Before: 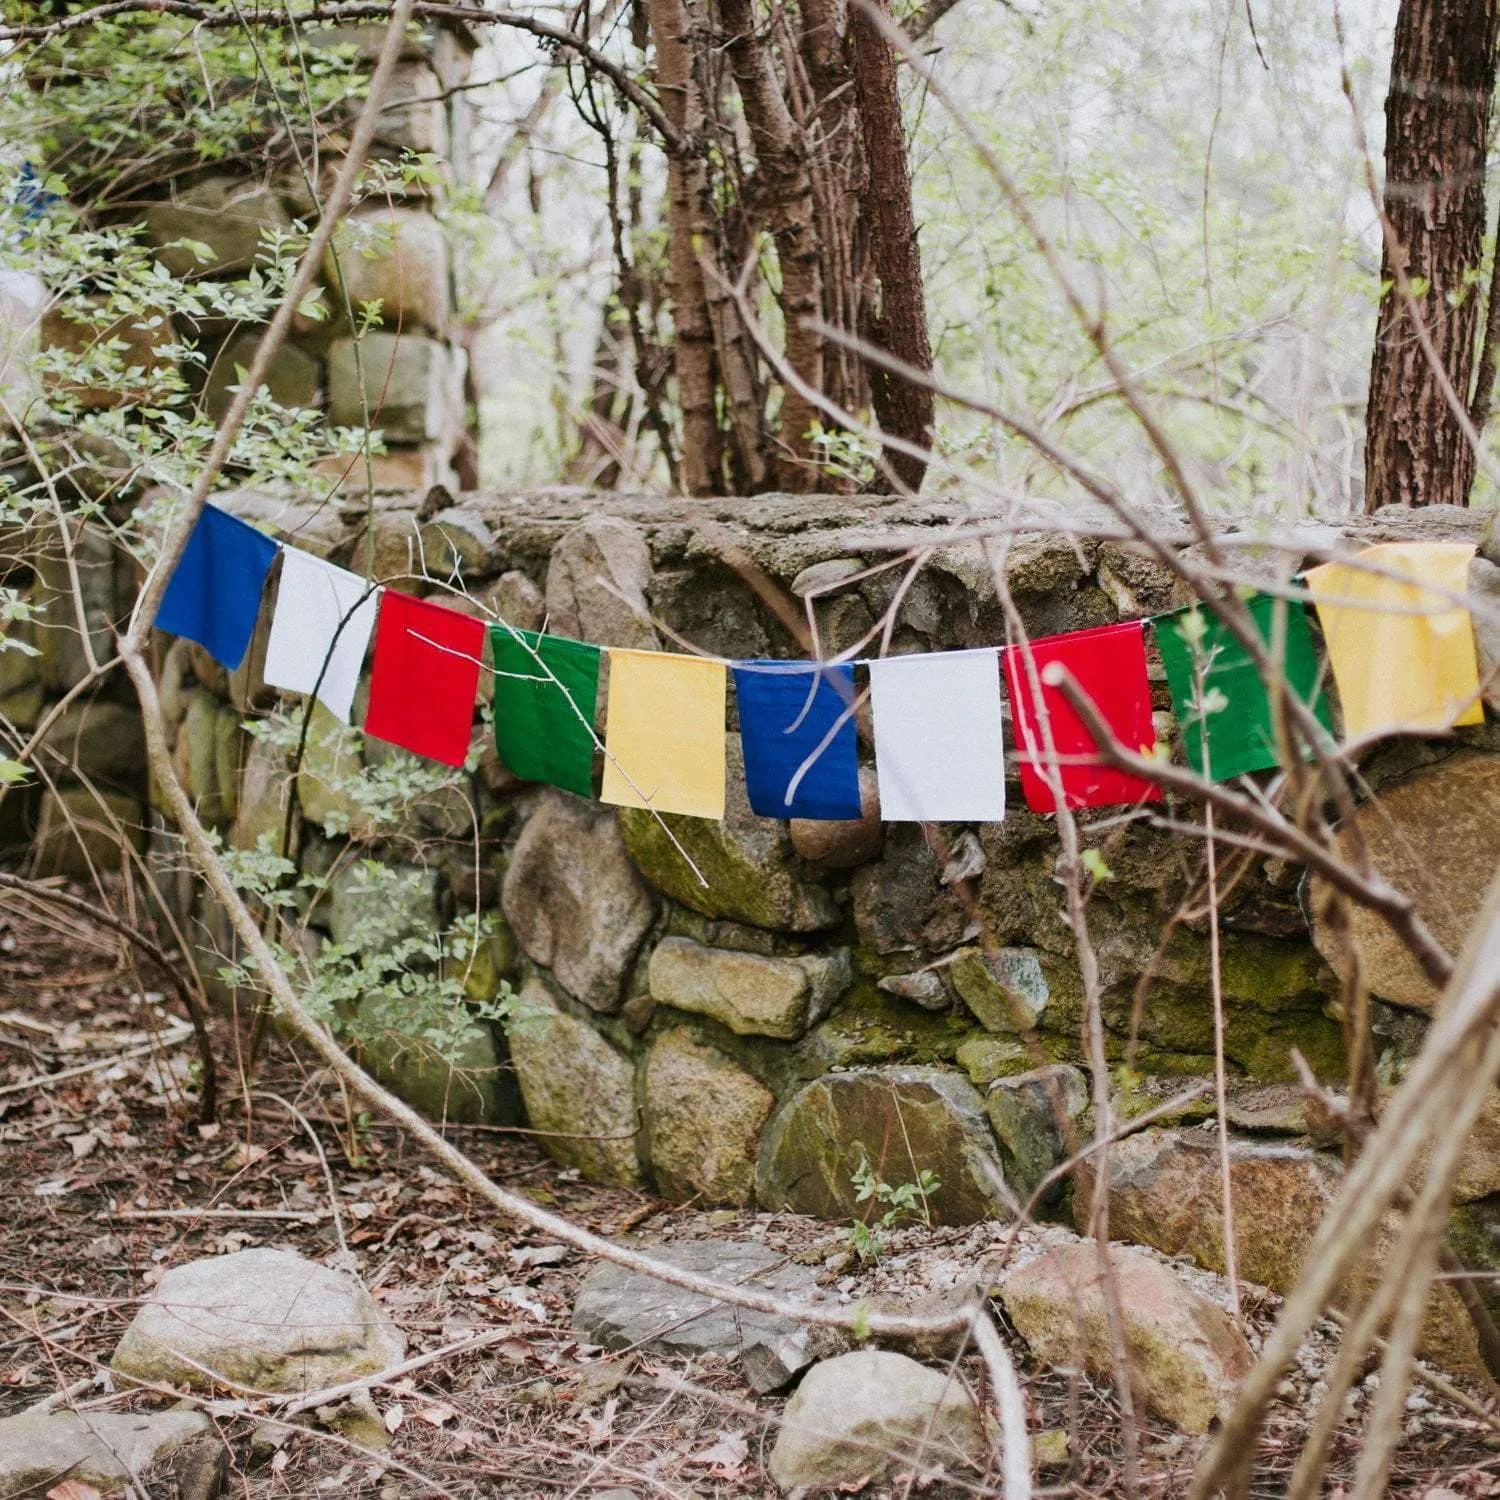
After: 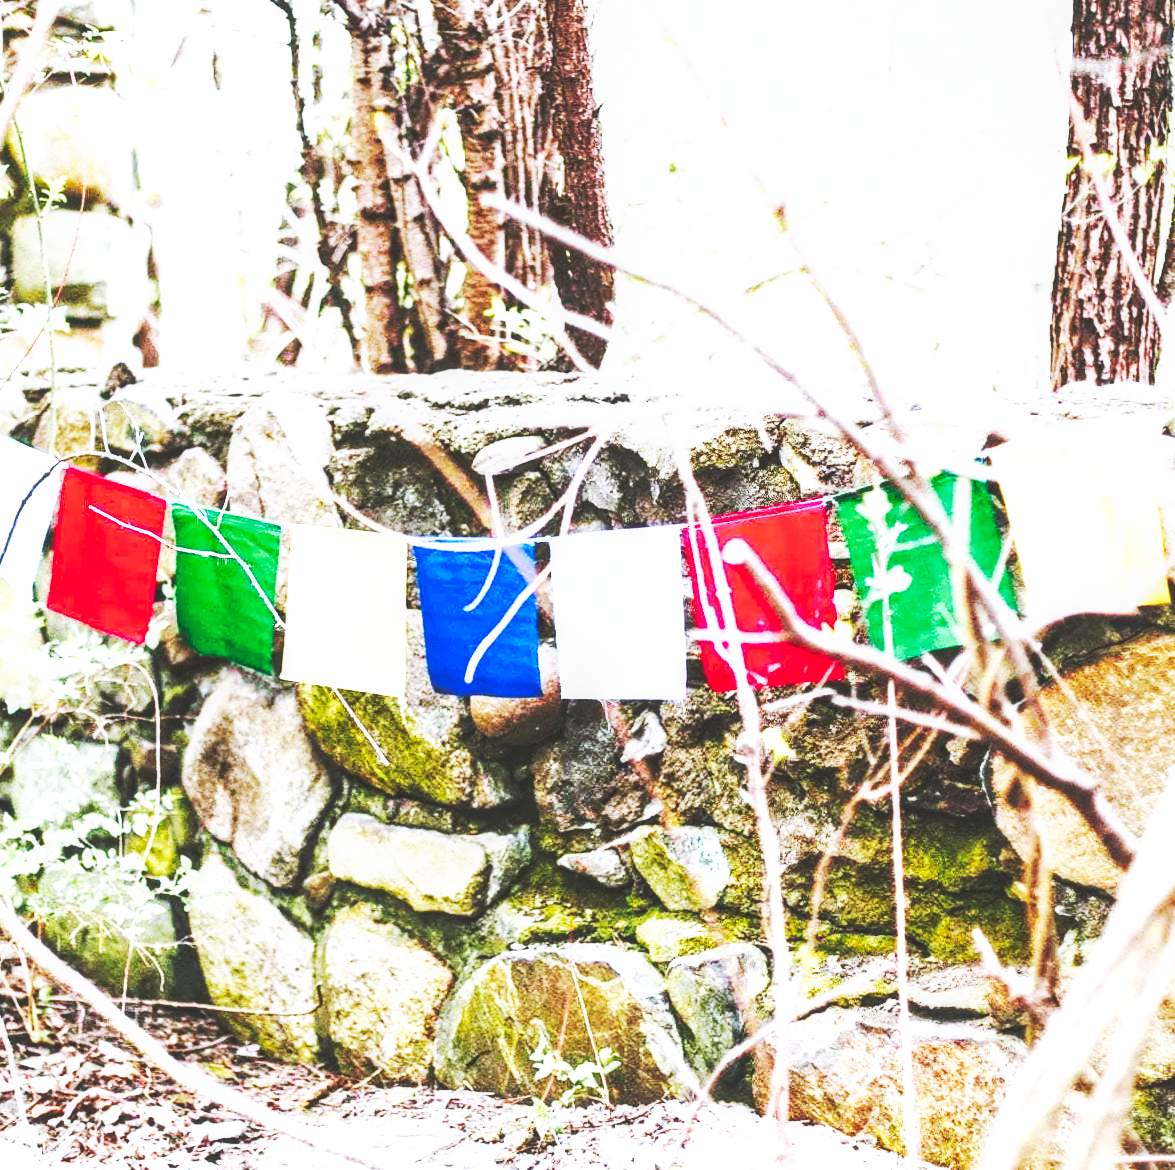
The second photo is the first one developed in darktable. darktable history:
rotate and perspective: rotation 0.192°, lens shift (horizontal) -0.015, crop left 0.005, crop right 0.996, crop top 0.006, crop bottom 0.99
crop and rotate: left 20.74%, top 7.912%, right 0.375%, bottom 13.378%
base curve: curves: ch0 [(0, 0.015) (0.085, 0.116) (0.134, 0.298) (0.19, 0.545) (0.296, 0.764) (0.599, 0.982) (1, 1)], preserve colors none
exposure: black level correction -0.005, exposure 1.002 EV, compensate highlight preservation false
white balance: red 0.948, green 1.02, blue 1.176
local contrast: on, module defaults
